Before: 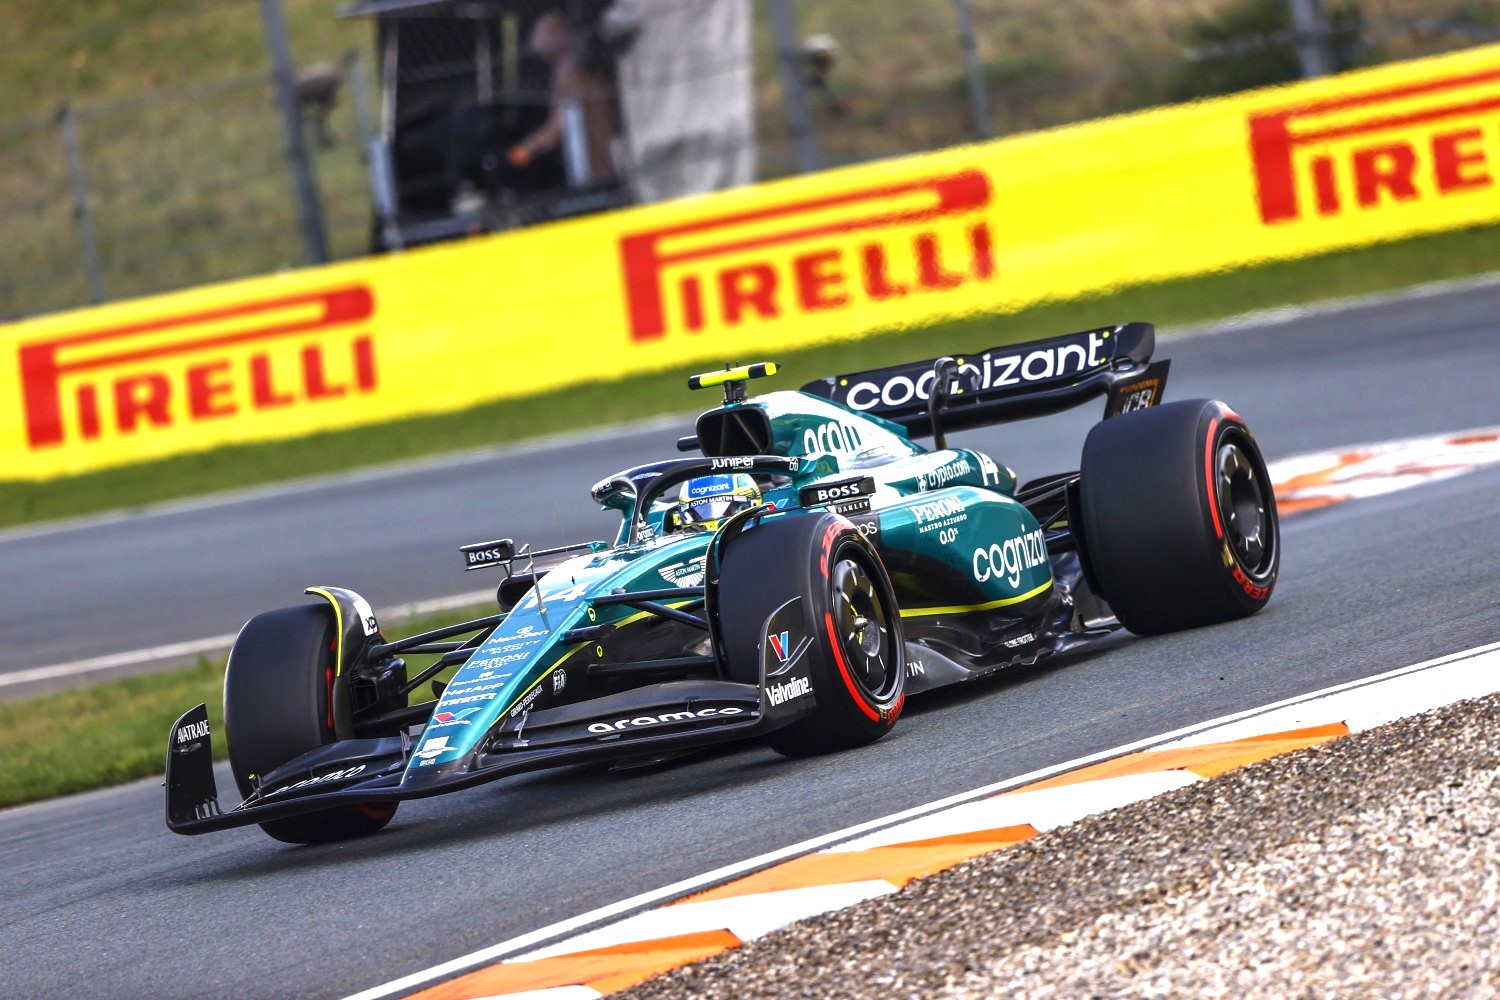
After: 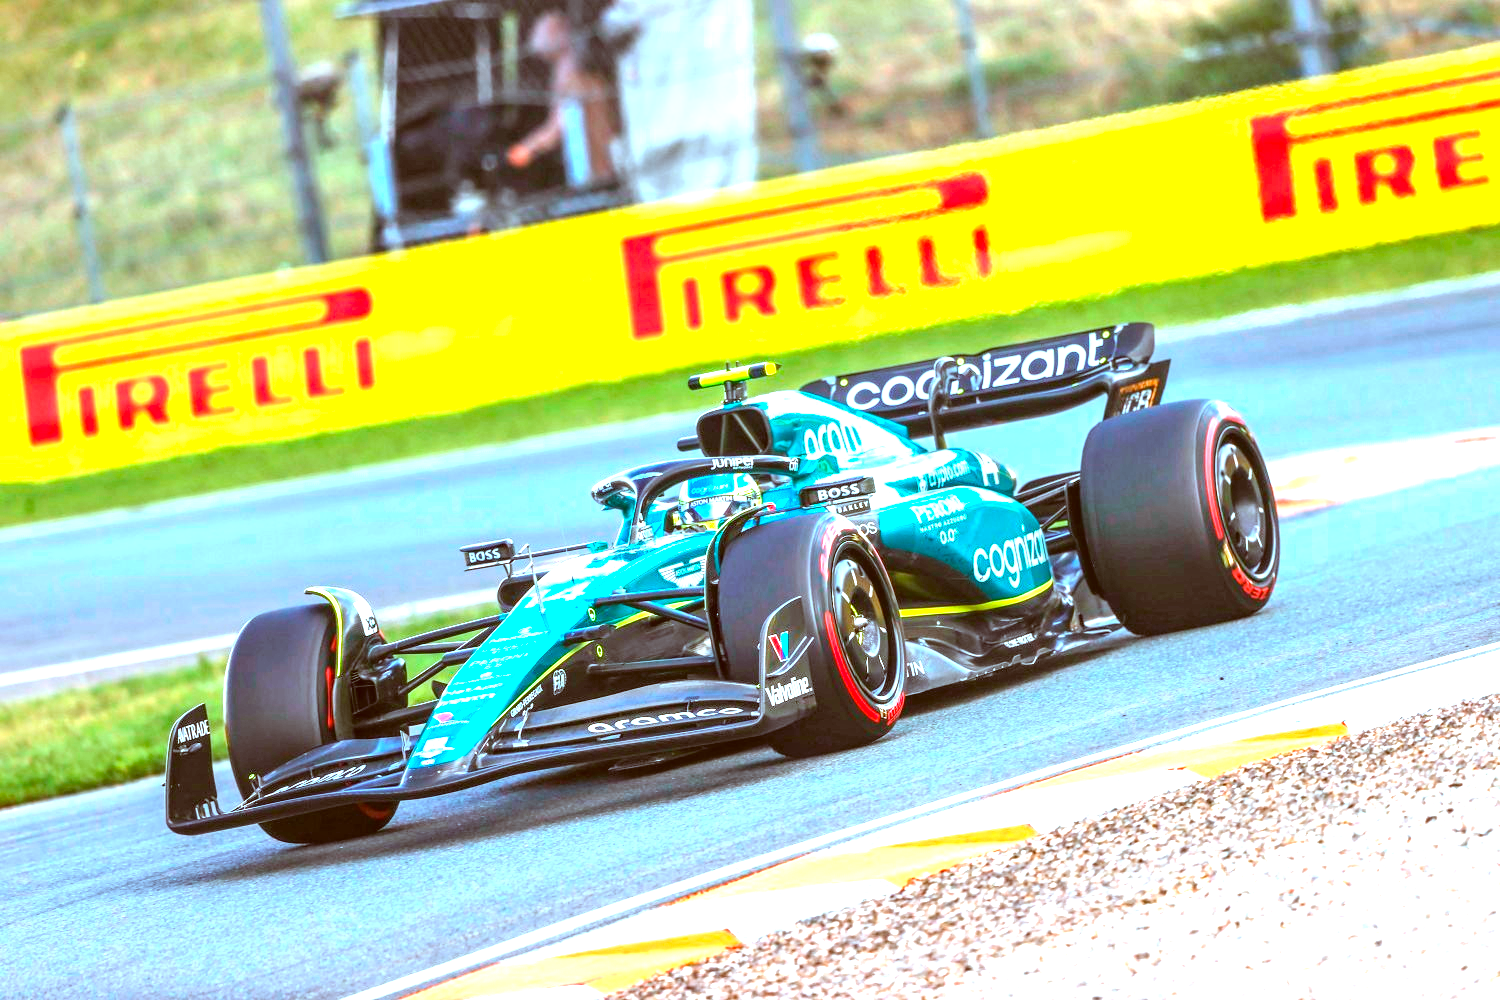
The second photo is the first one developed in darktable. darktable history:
contrast brightness saturation: contrast 0.073, brightness 0.074, saturation 0.184
local contrast: on, module defaults
color correction: highlights a* -14.56, highlights b* -16.9, shadows a* 10.65, shadows b* 29.43
exposure: black level correction 0, exposure 1.706 EV, compensate exposure bias true, compensate highlight preservation false
